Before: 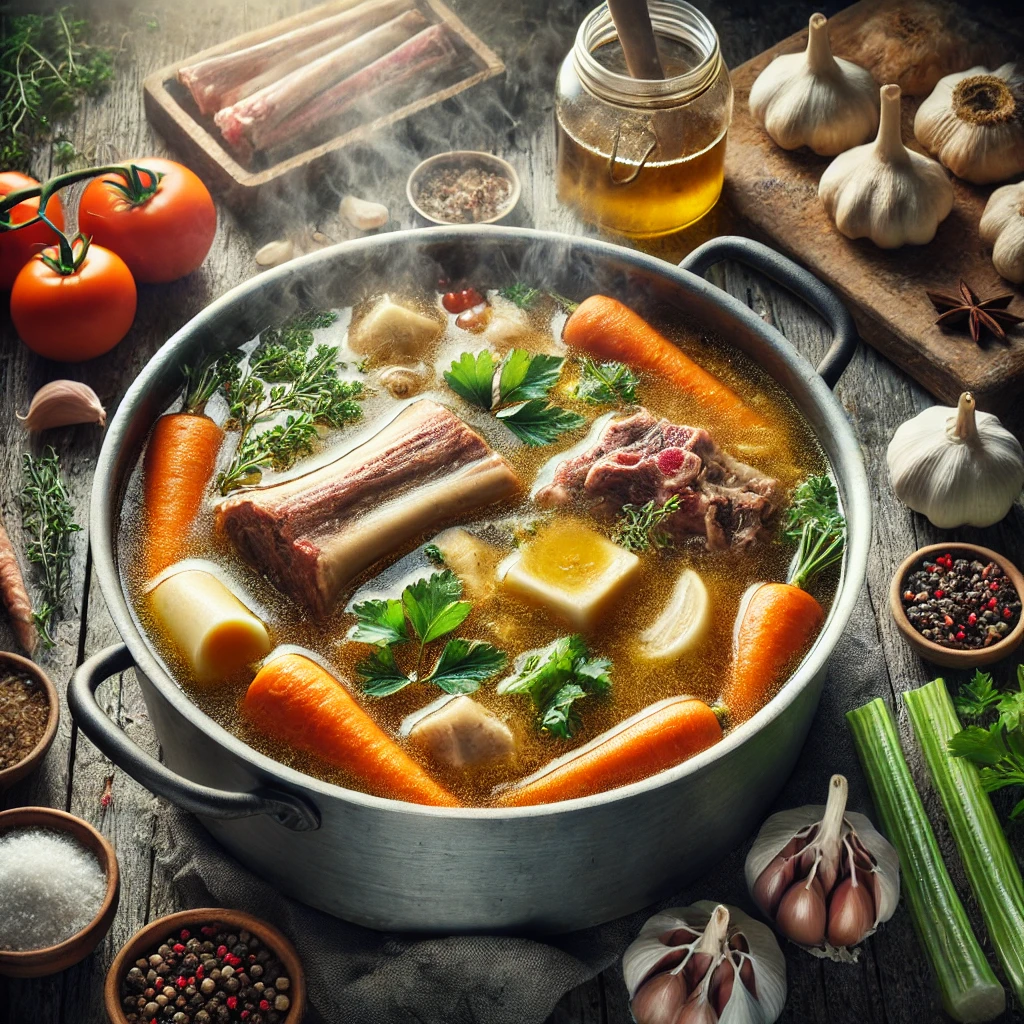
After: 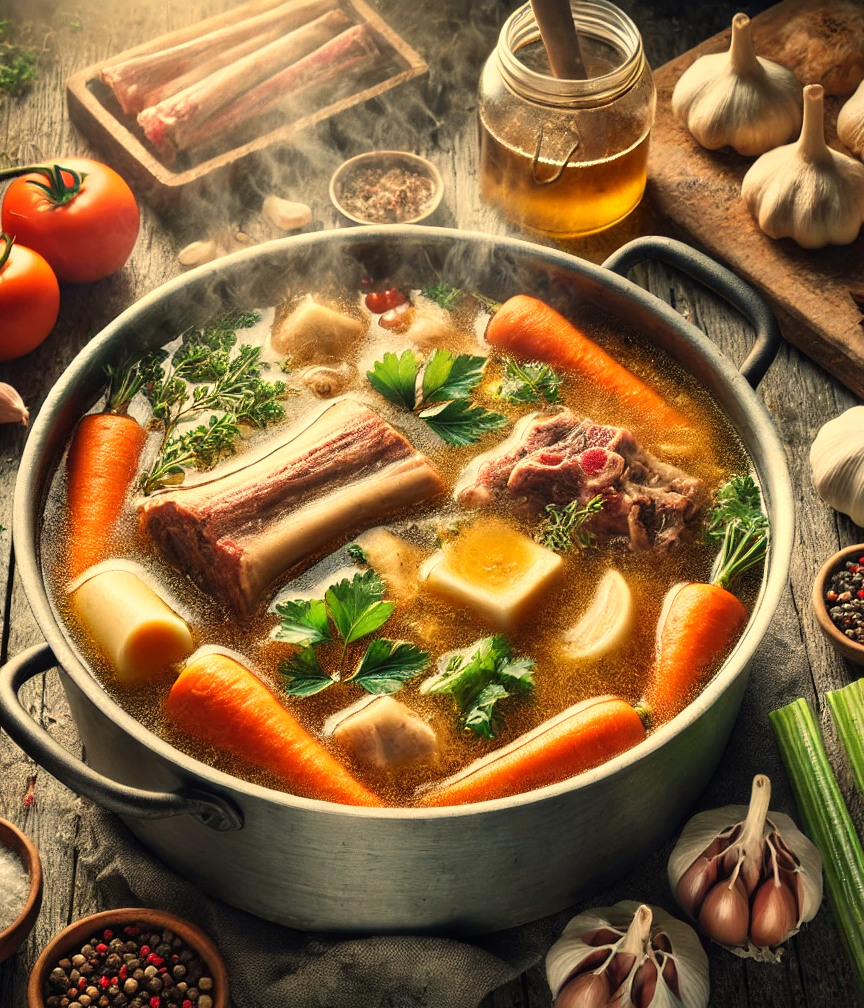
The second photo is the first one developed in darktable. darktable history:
crop: left 7.598%, right 7.873%
white balance: red 1.138, green 0.996, blue 0.812
